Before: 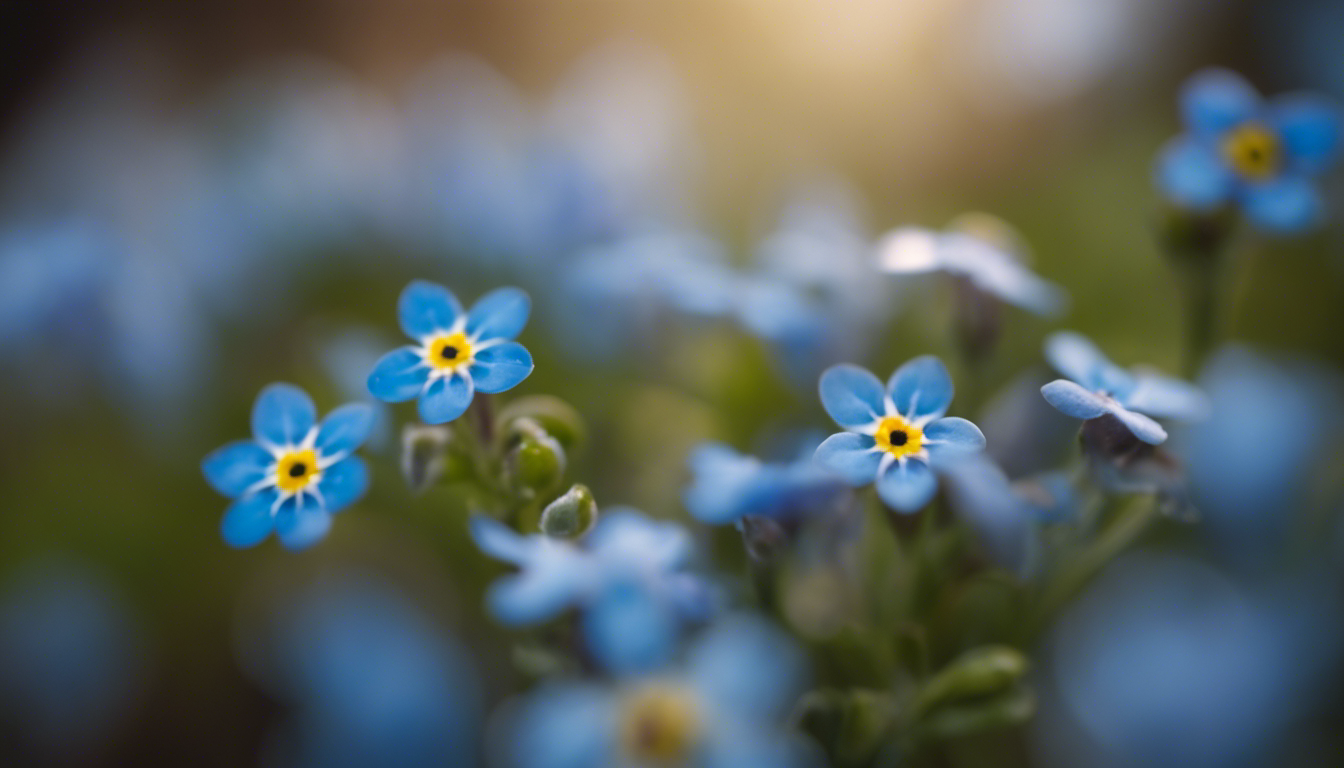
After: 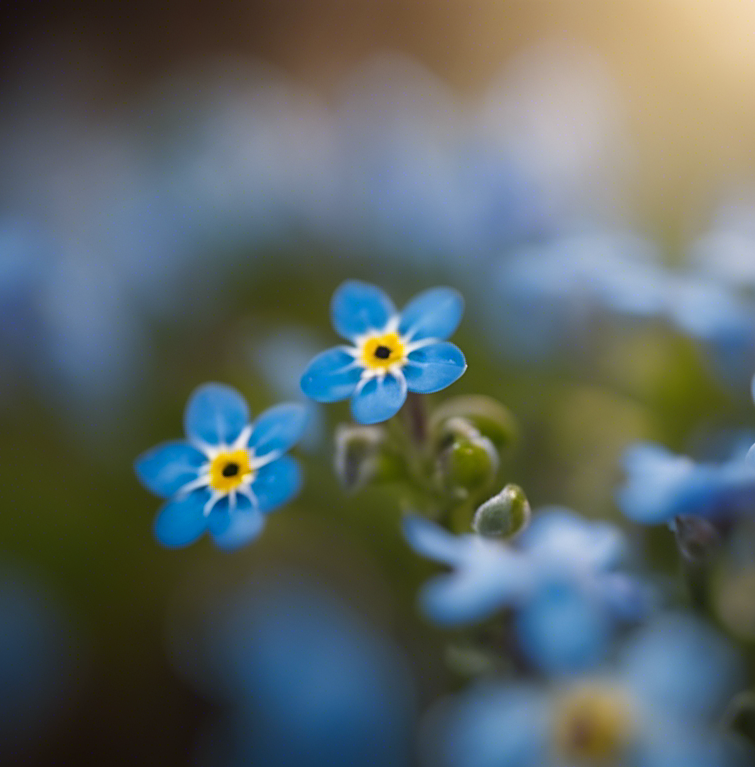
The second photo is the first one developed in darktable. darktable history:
shadows and highlights: shadows -38.94, highlights 62.49, soften with gaussian
sharpen: on, module defaults
crop: left 5.054%, right 38.756%
